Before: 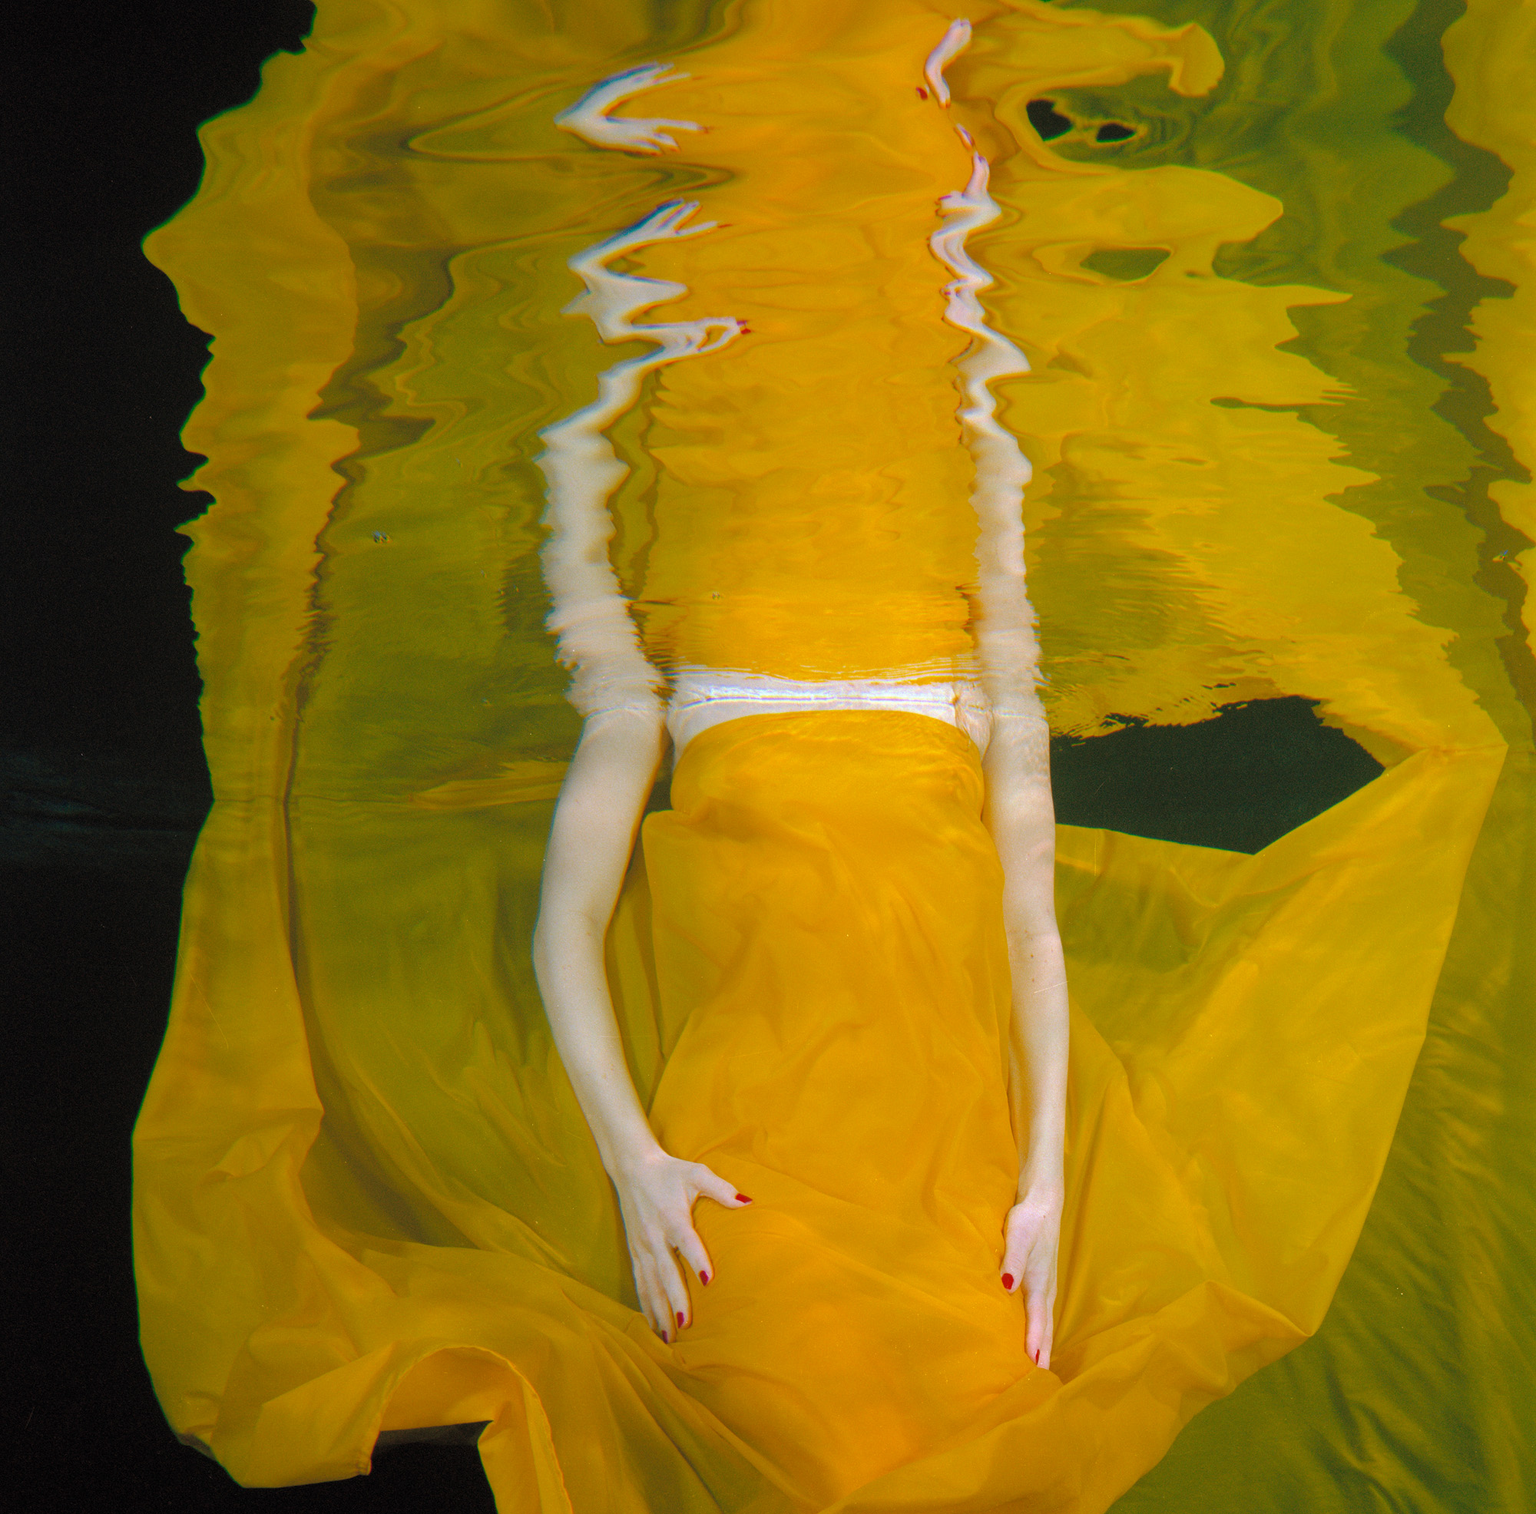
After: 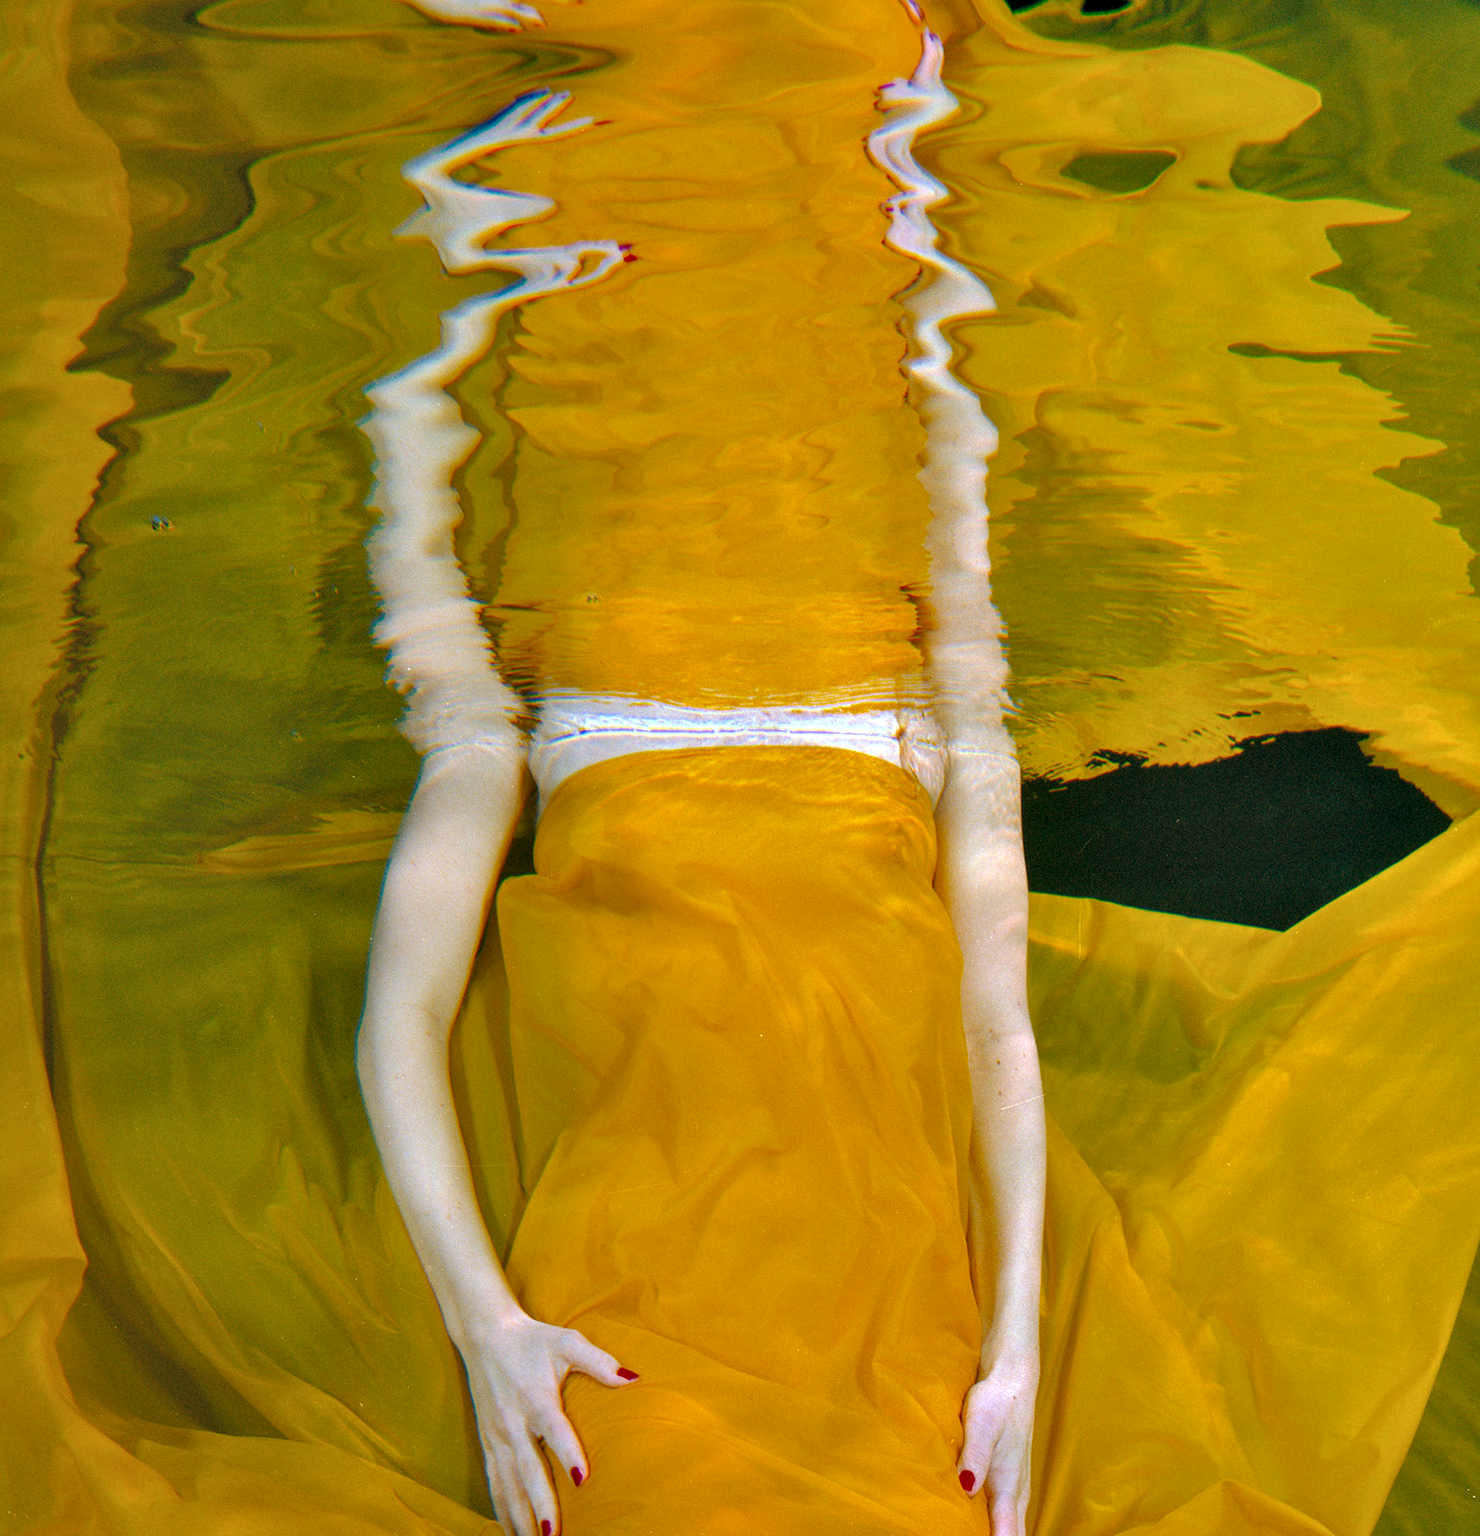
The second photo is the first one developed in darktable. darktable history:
crop: left 16.698%, top 8.653%, right 8.33%, bottom 12.465%
shadows and highlights: low approximation 0.01, soften with gaussian
contrast equalizer: y [[0.6 ×6], [0.55 ×6], [0 ×6], [0 ×6], [0 ×6]]
